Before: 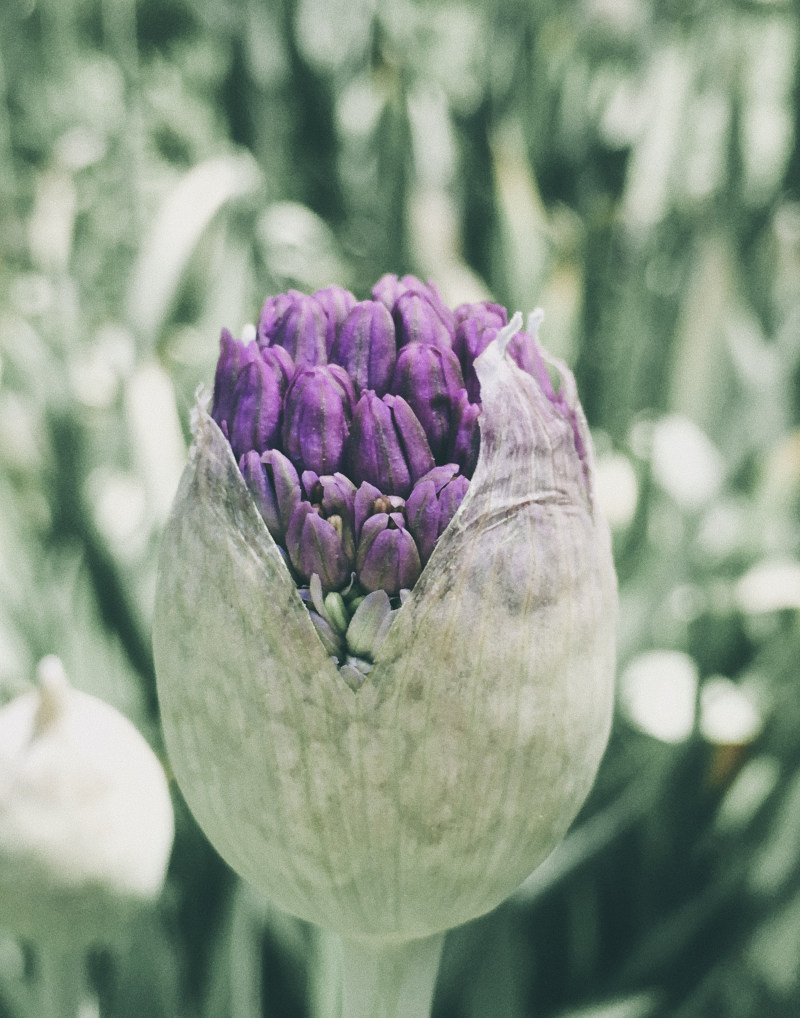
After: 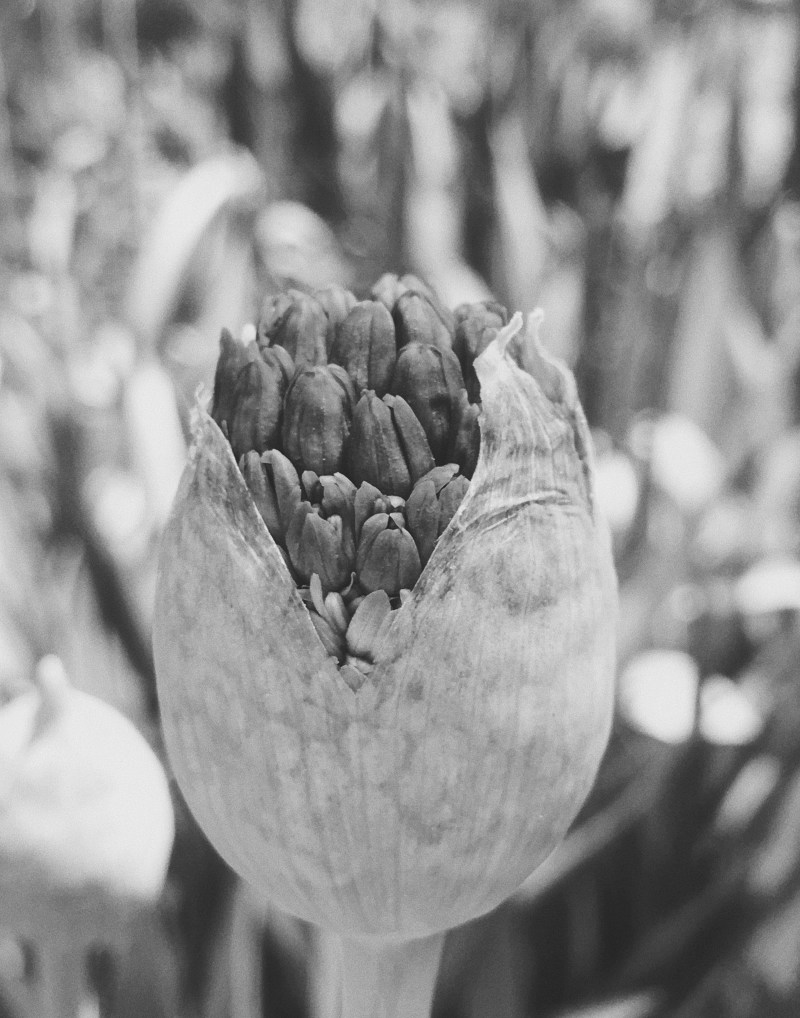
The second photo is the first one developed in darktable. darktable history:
contrast brightness saturation: contrast 0.04, saturation 0.16
monochrome: a 16.06, b 15.48, size 1
